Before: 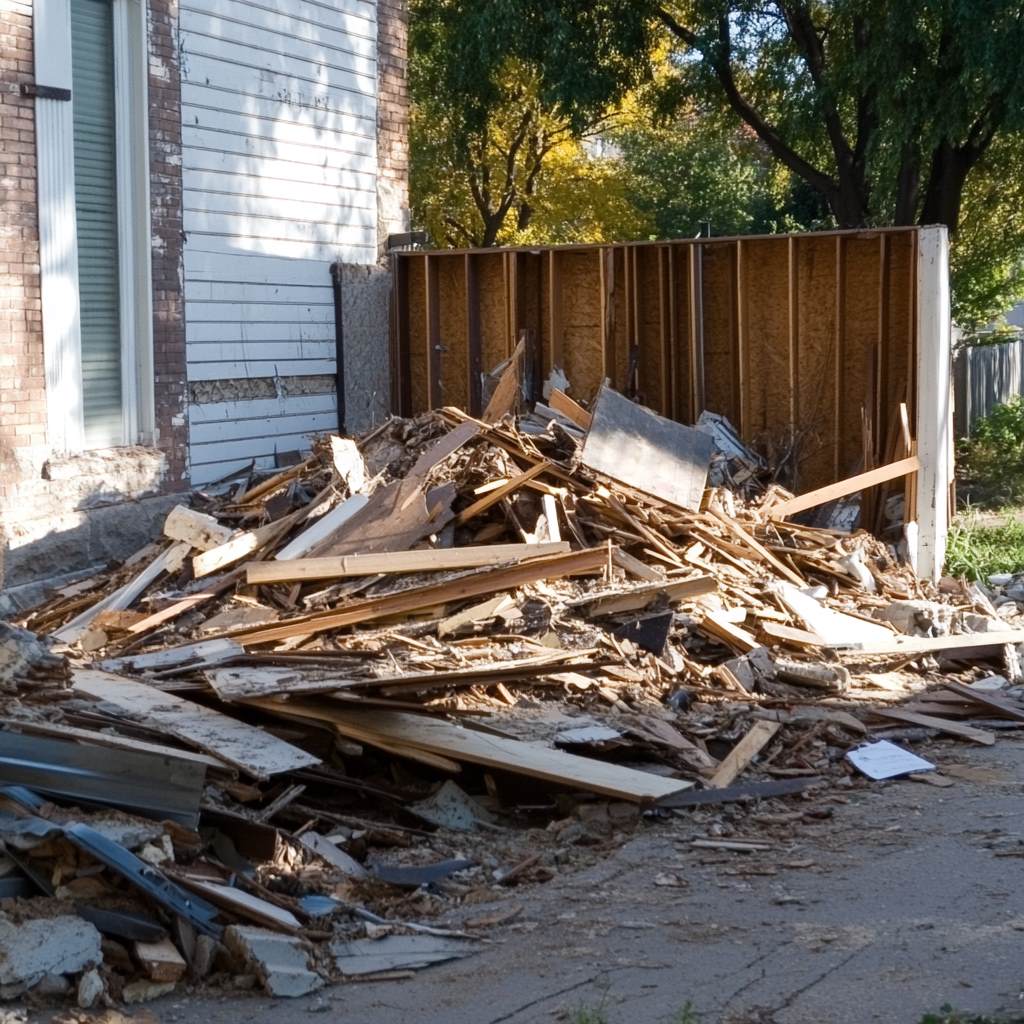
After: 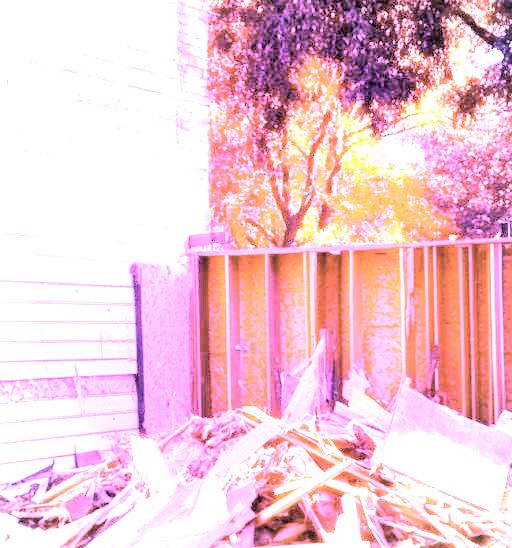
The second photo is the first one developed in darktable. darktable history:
color balance rgb: linear chroma grading › global chroma 15%, perceptual saturation grading › global saturation 30%
exposure: black level correction 0.009, exposure -0.637 EV, compensate highlight preservation false
vignetting: fall-off radius 63.6%
crop: left 19.556%, right 30.401%, bottom 46.458%
contrast brightness saturation: brightness 0.18, saturation -0.5
white balance: red 8, blue 8
